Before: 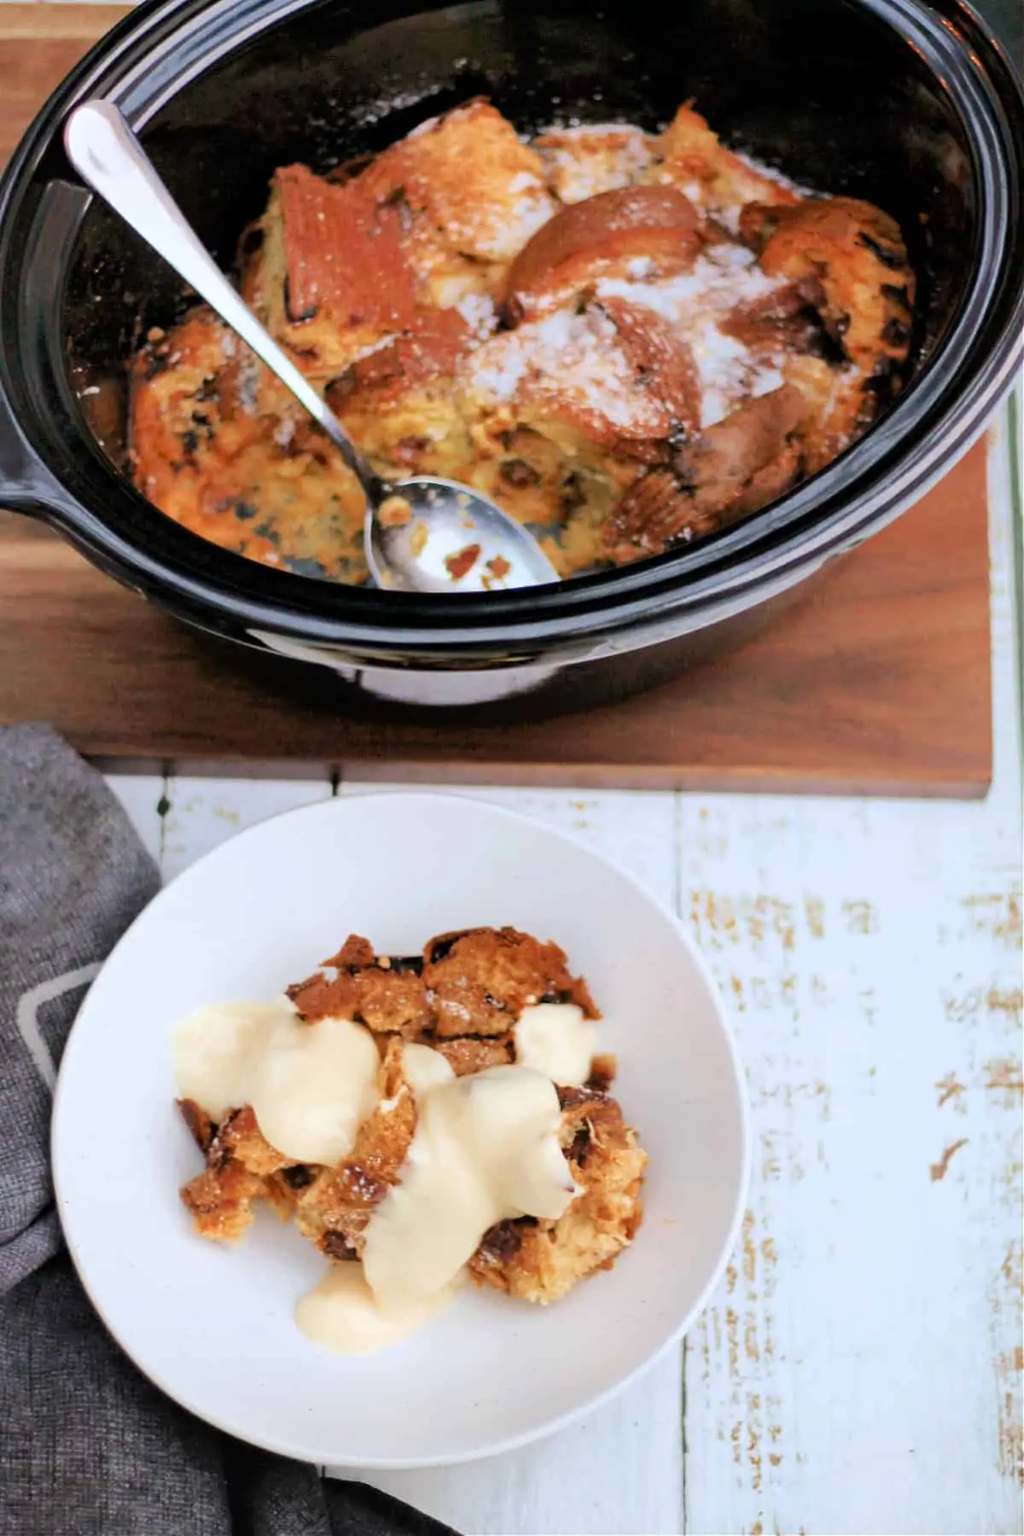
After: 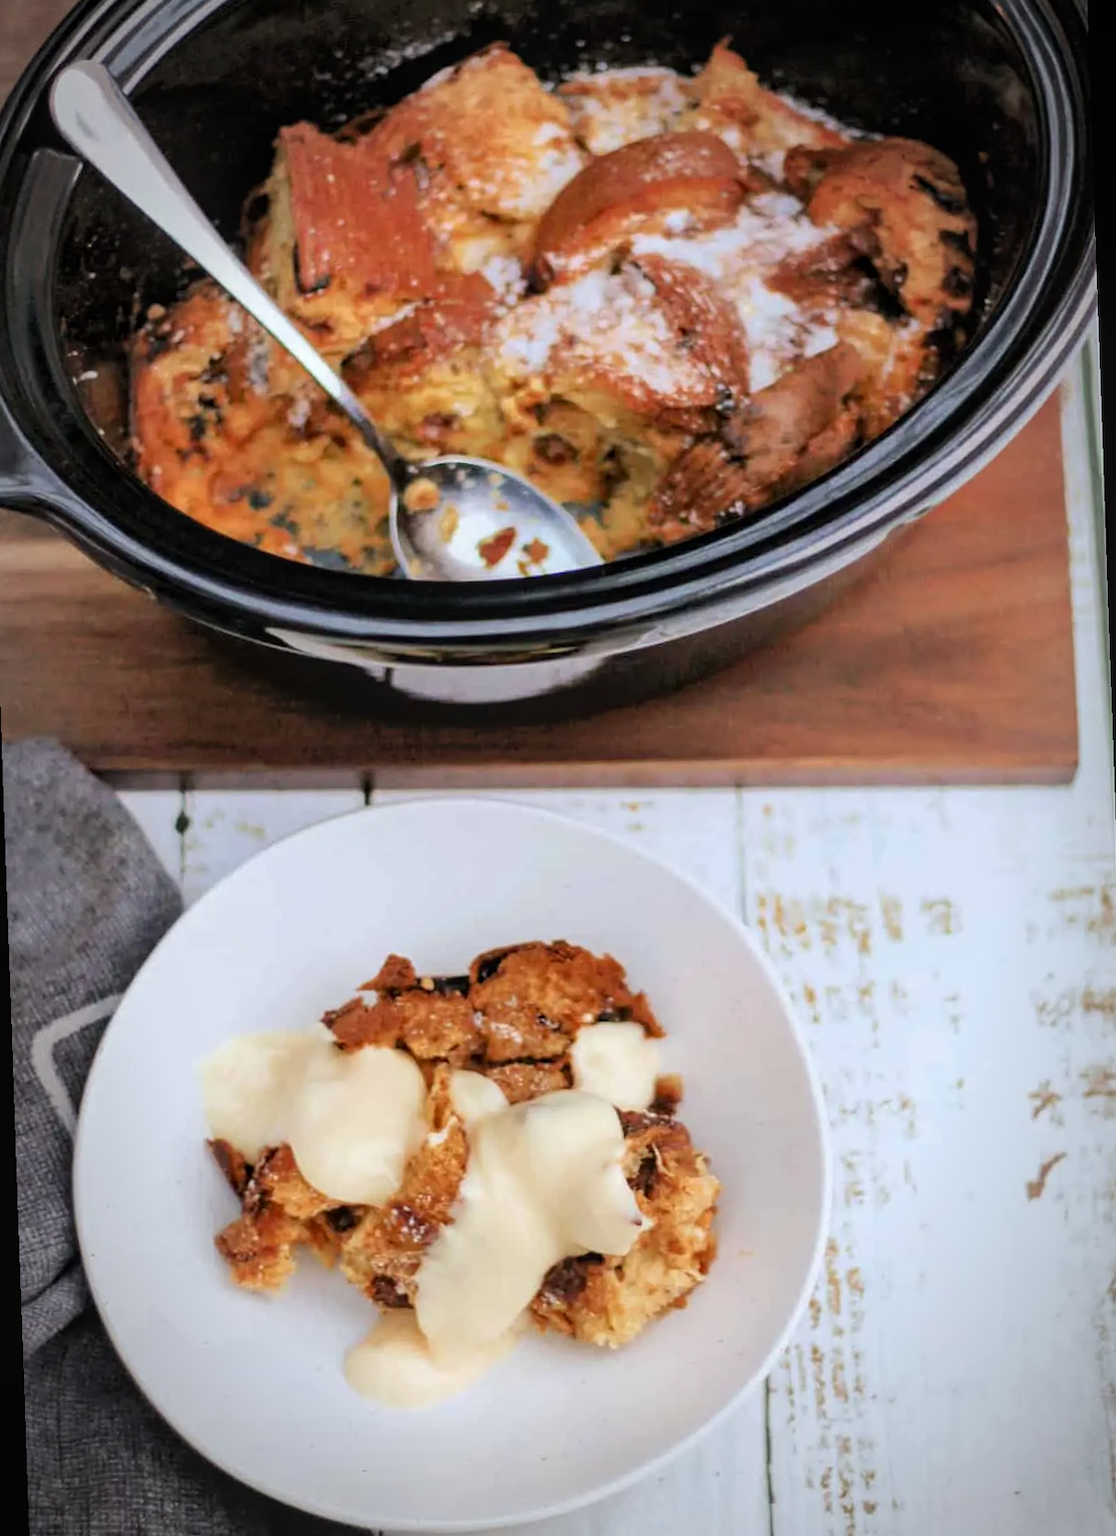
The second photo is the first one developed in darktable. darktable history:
rotate and perspective: rotation -2°, crop left 0.022, crop right 0.978, crop top 0.049, crop bottom 0.951
local contrast: detail 115%
vignetting: automatic ratio true
exposure: compensate highlight preservation false
